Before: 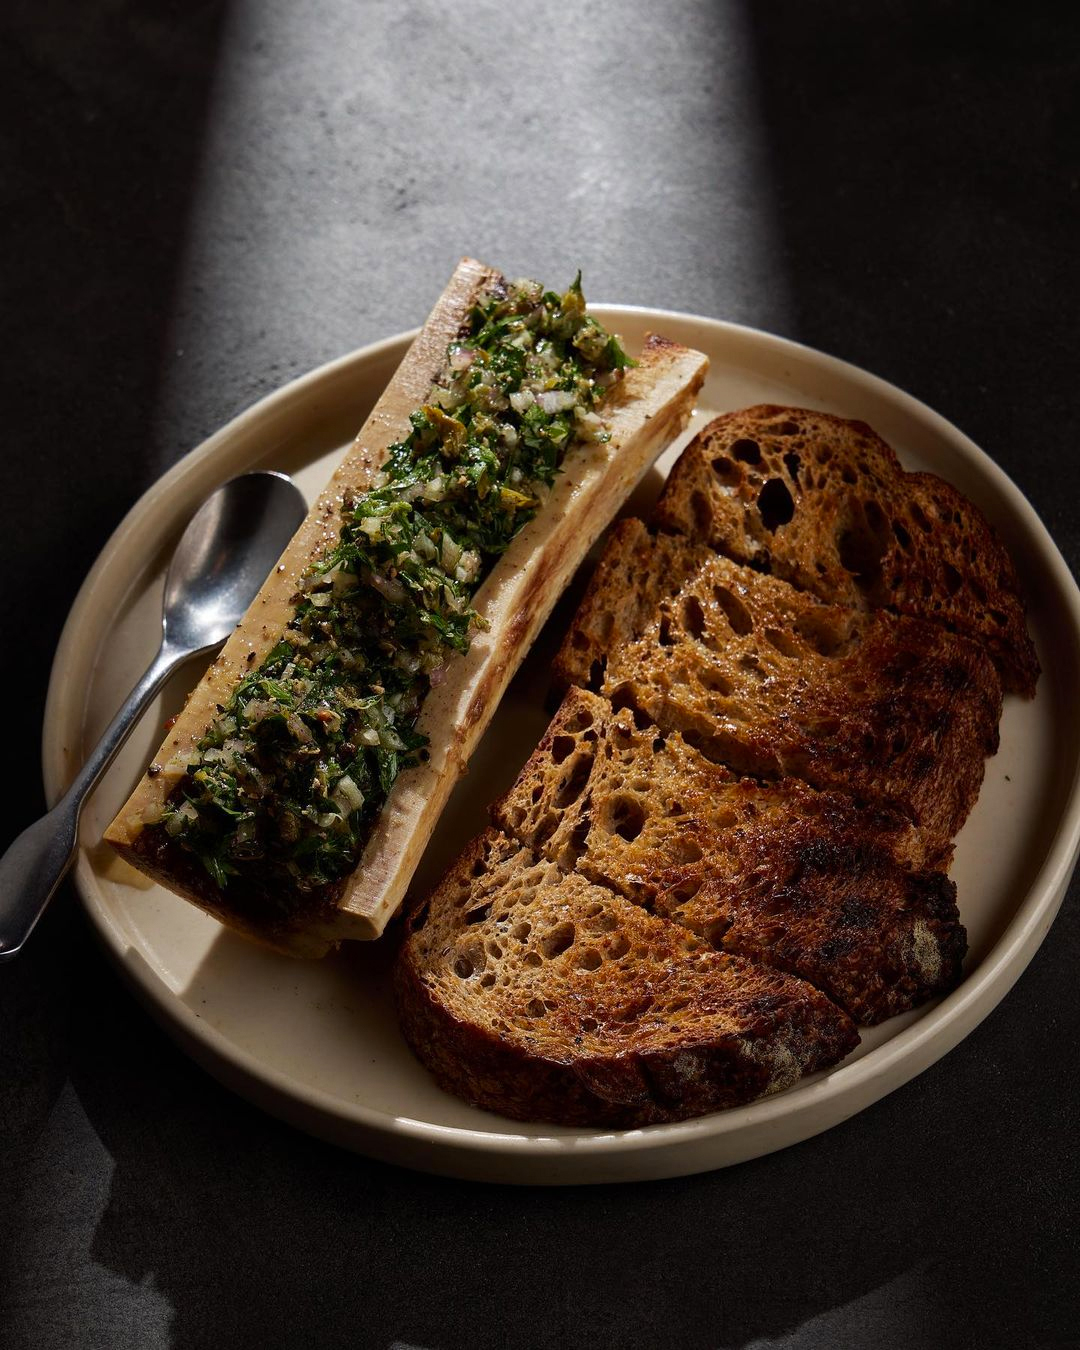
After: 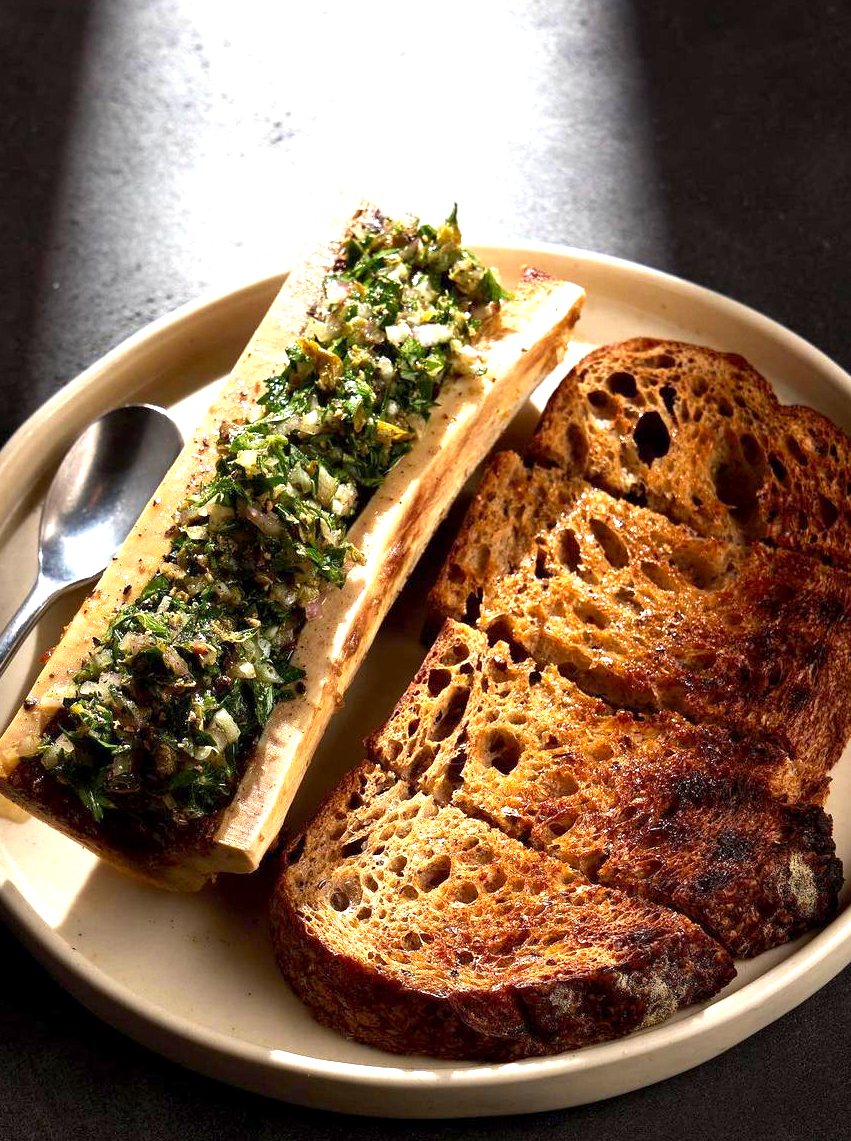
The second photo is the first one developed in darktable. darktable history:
exposure: black level correction 0.001, exposure 1.659 EV, compensate exposure bias true, compensate highlight preservation false
crop: left 11.556%, top 4.992%, right 9.591%, bottom 10.488%
